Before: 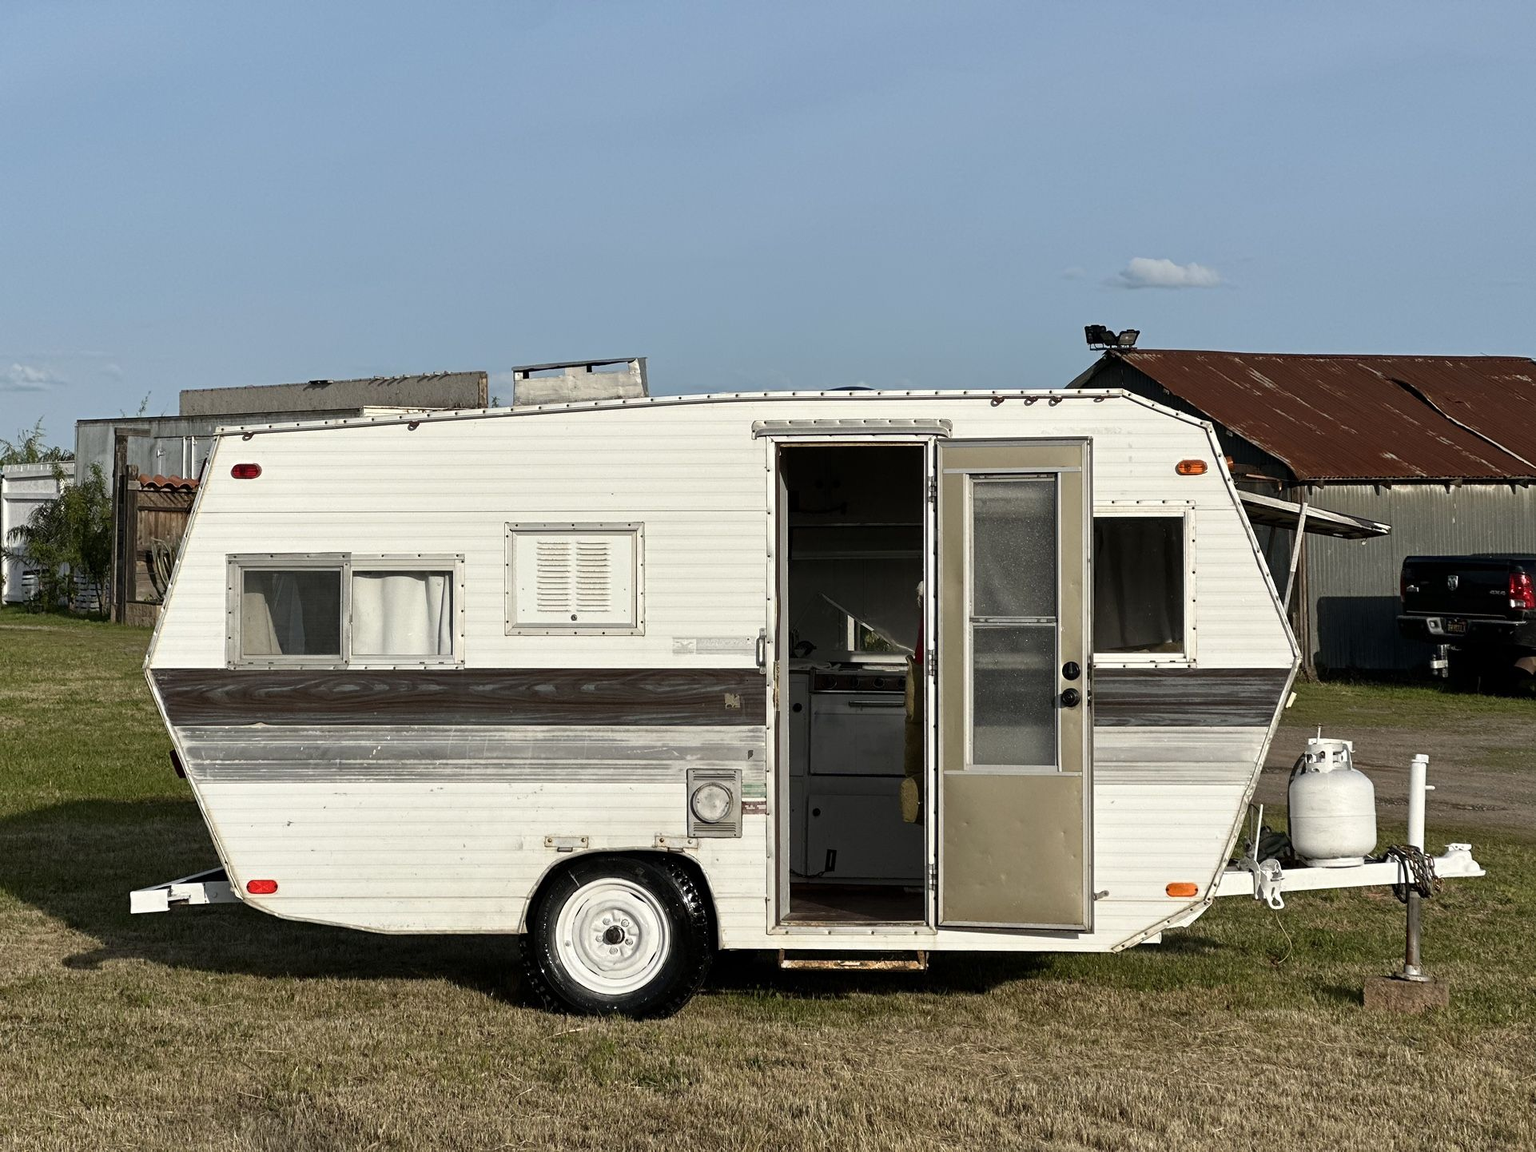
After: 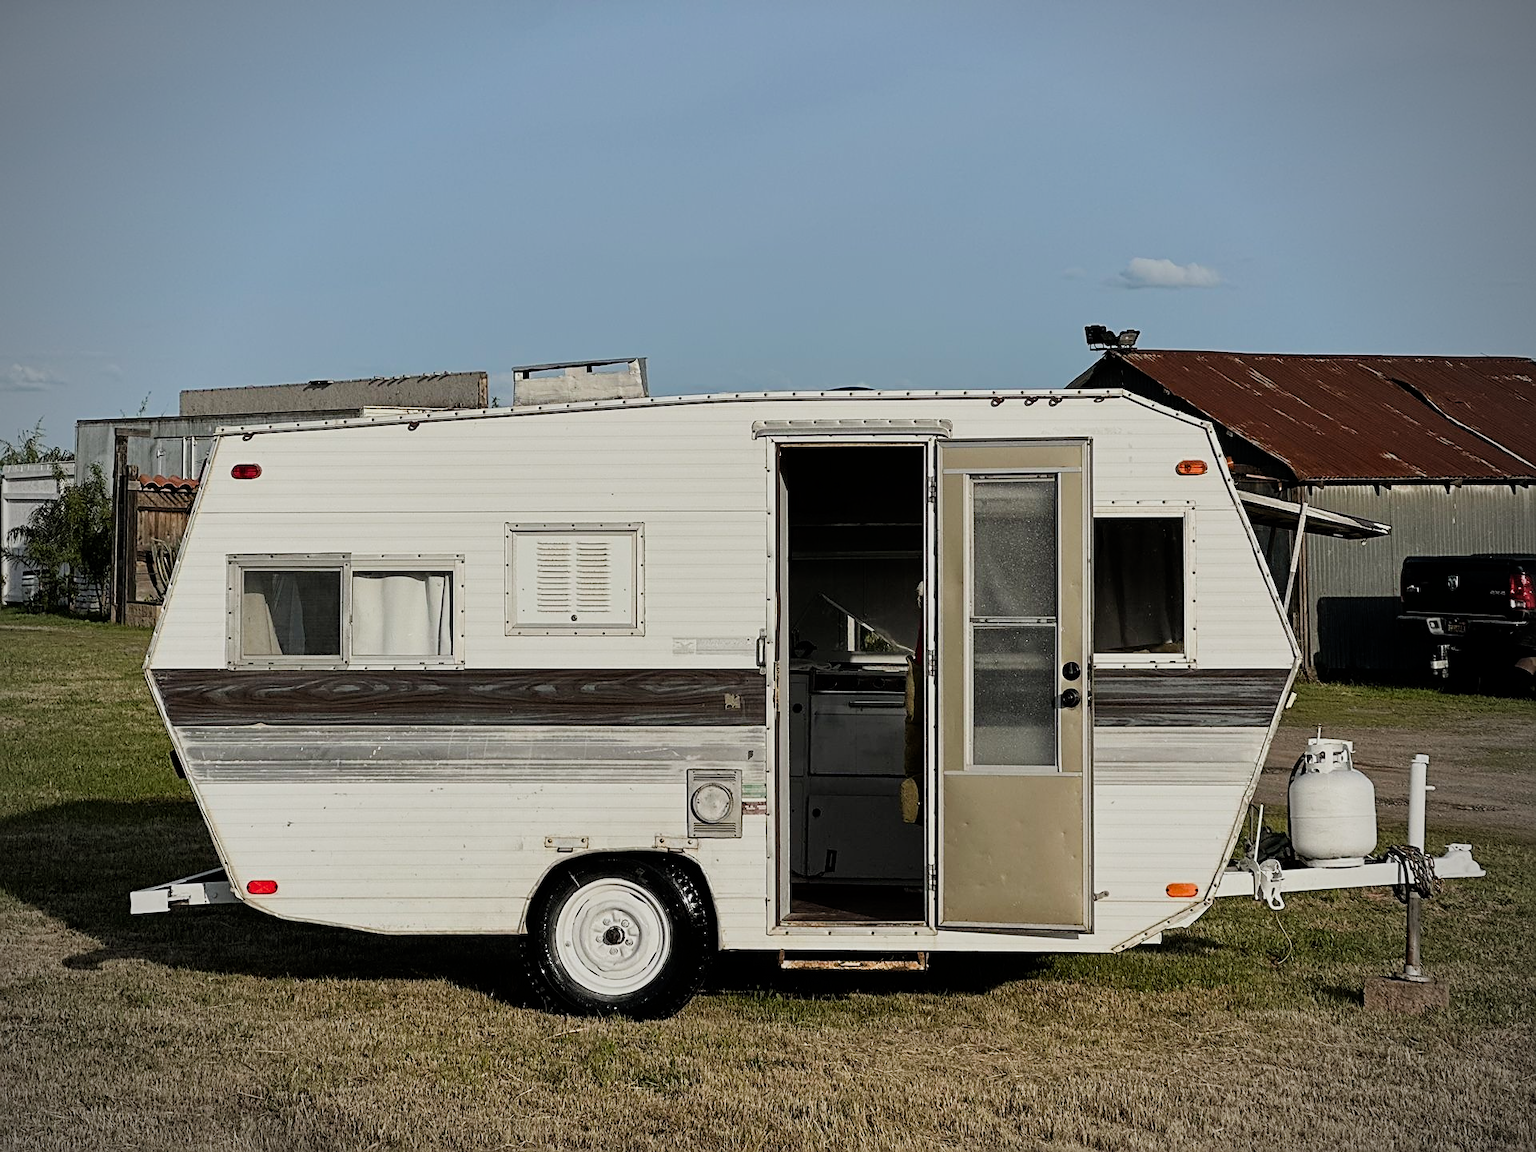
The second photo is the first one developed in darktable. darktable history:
vignetting: brightness -0.531, saturation -0.508, width/height ratio 1.092, unbound false
filmic rgb: black relative exposure -7.65 EV, white relative exposure 4.56 EV, hardness 3.61
sharpen: amount 0.496
